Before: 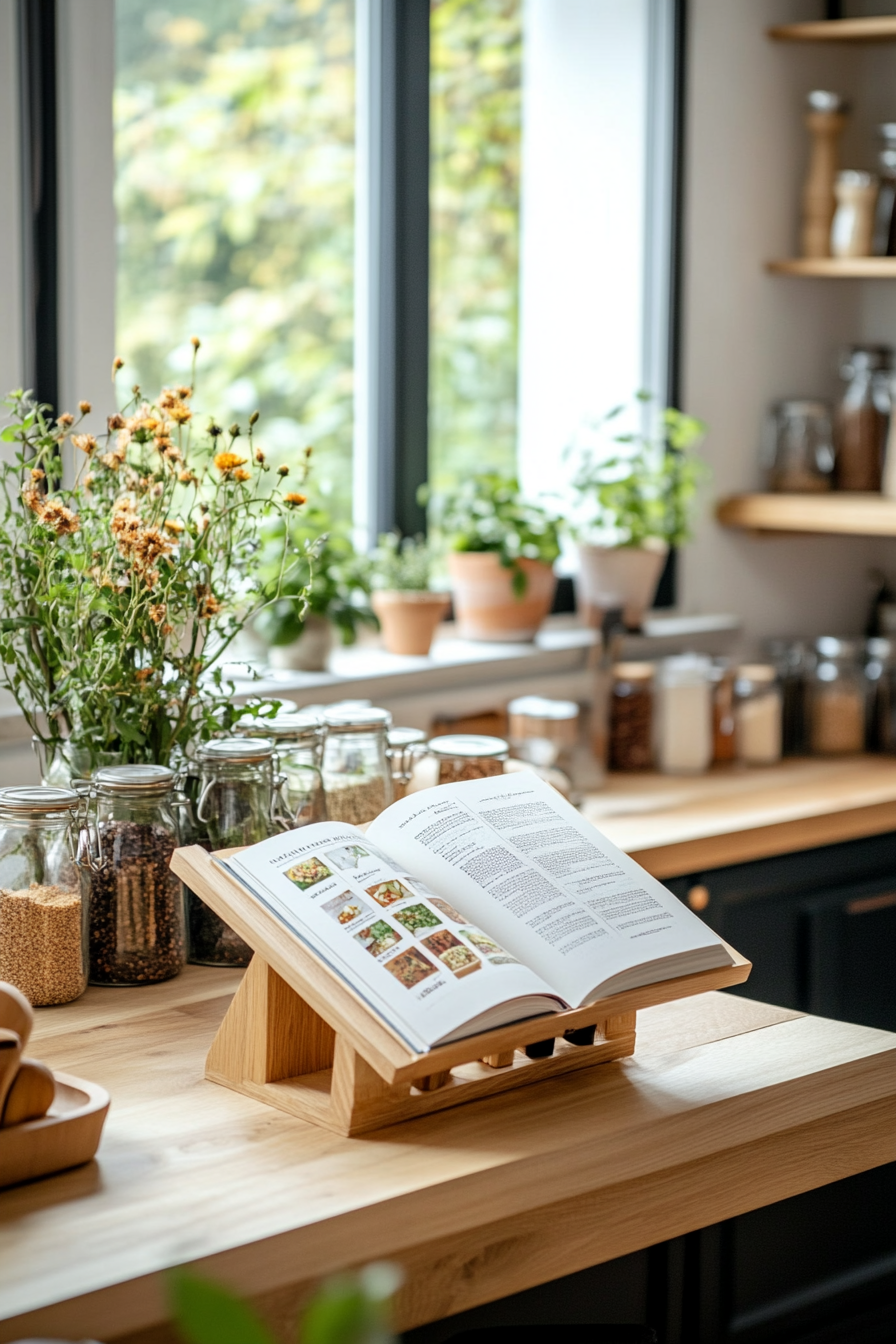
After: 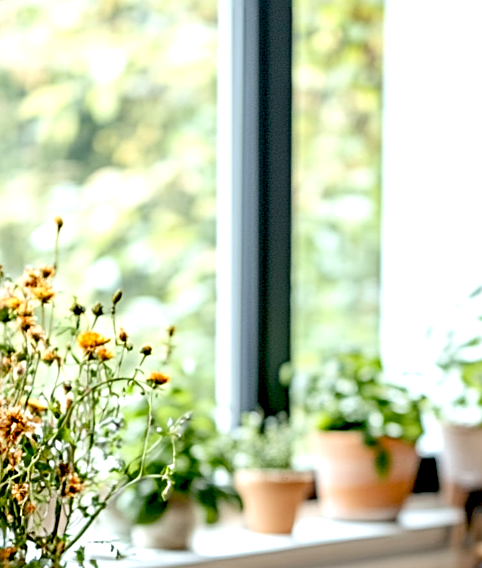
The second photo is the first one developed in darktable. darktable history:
sharpen: radius 2.767
crop: left 15.306%, top 9.065%, right 30.789%, bottom 48.638%
exposure: black level correction 0.031, exposure 0.304 EV, compensate highlight preservation false
